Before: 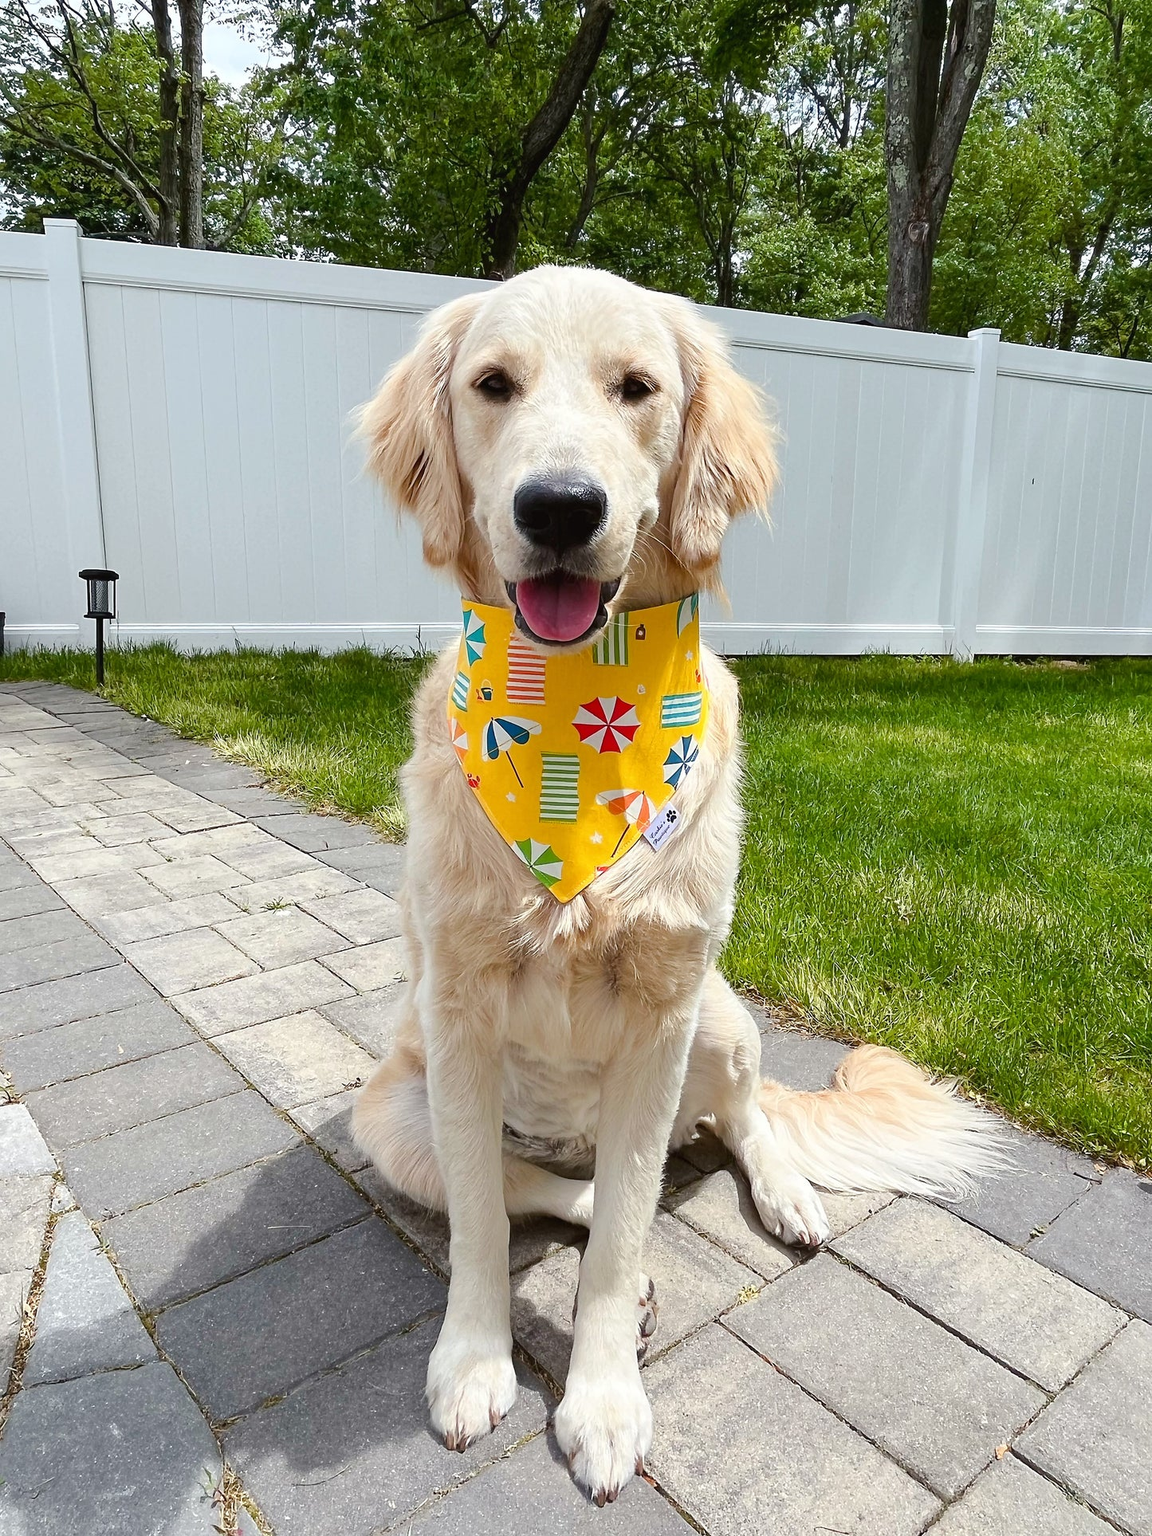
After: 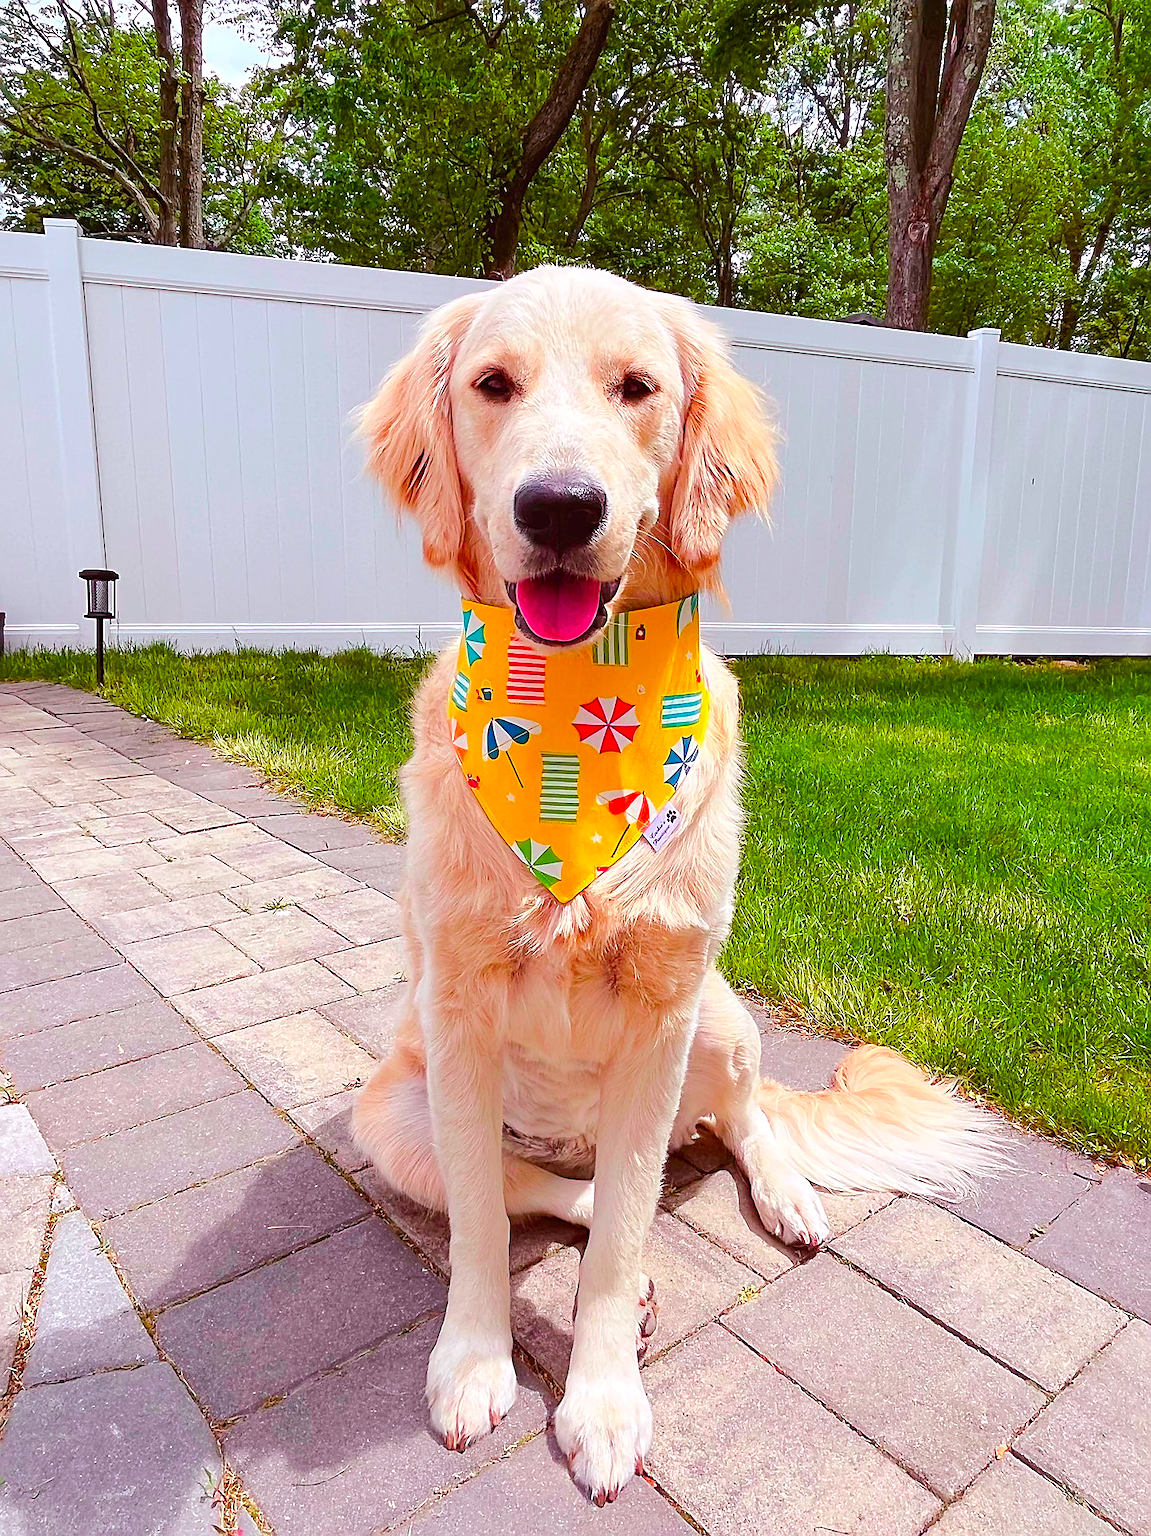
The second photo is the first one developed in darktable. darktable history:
rgb levels: mode RGB, independent channels, levels [[0, 0.474, 1], [0, 0.5, 1], [0, 0.5, 1]]
color contrast: green-magenta contrast 1.73, blue-yellow contrast 1.15
white balance: red 1.009, blue 1.027
color balance rgb: perceptual saturation grading › global saturation 25%, perceptual brilliance grading › mid-tones 10%, perceptual brilliance grading › shadows 15%, global vibrance 20%
sharpen: on, module defaults
